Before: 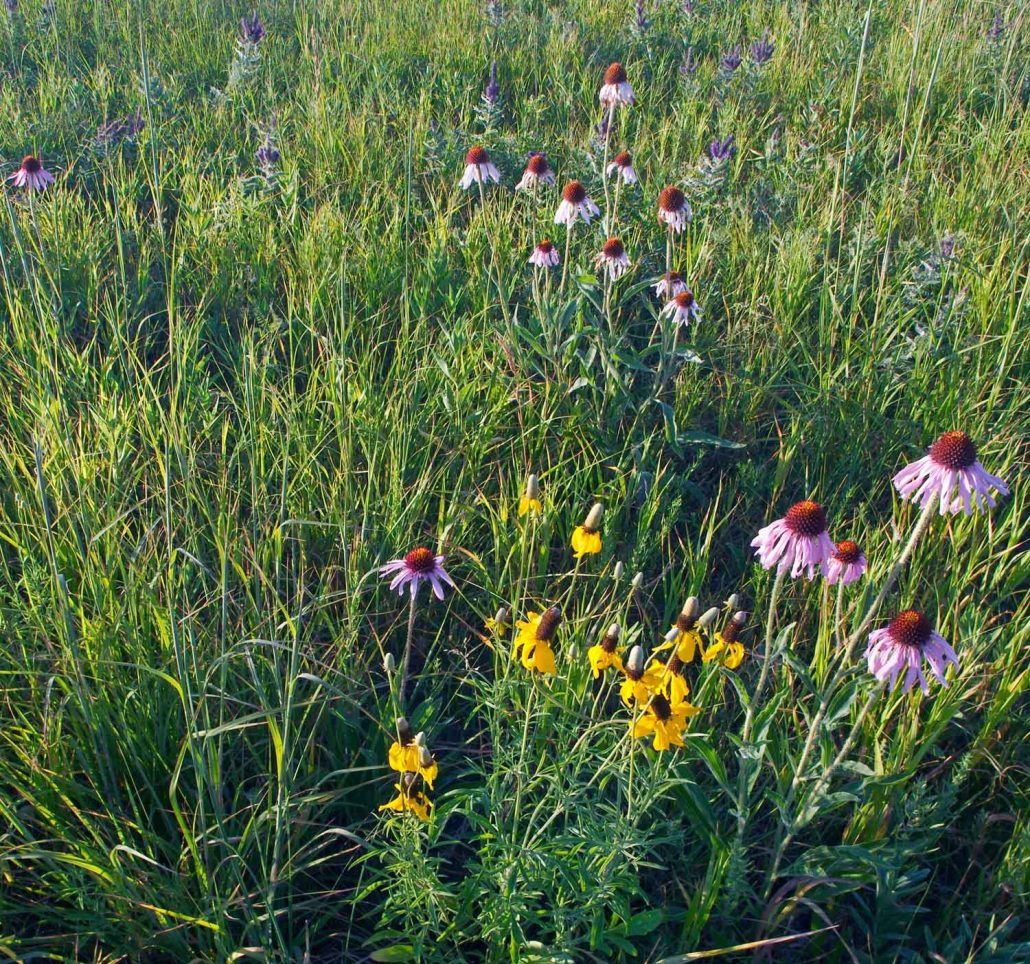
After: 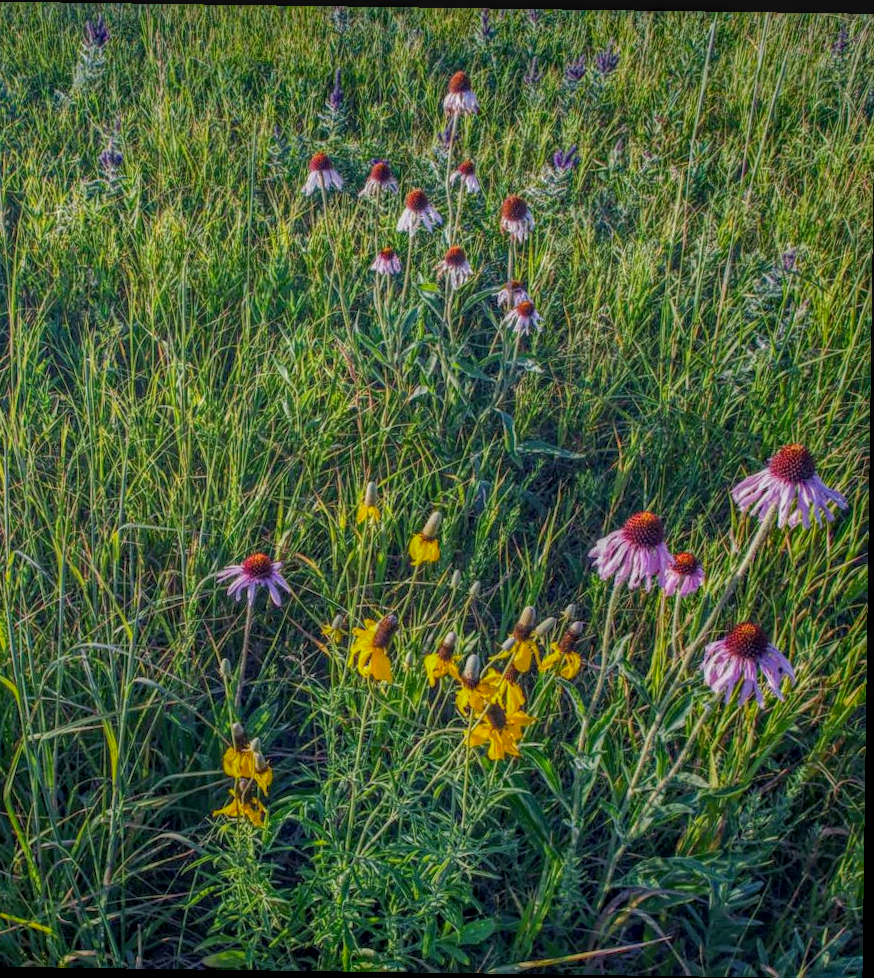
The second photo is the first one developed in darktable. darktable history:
crop: left 16.145%
rotate and perspective: rotation 0.8°, automatic cropping off
local contrast: highlights 20%, shadows 30%, detail 200%, midtone range 0.2
haze removal: compatibility mode true, adaptive false
